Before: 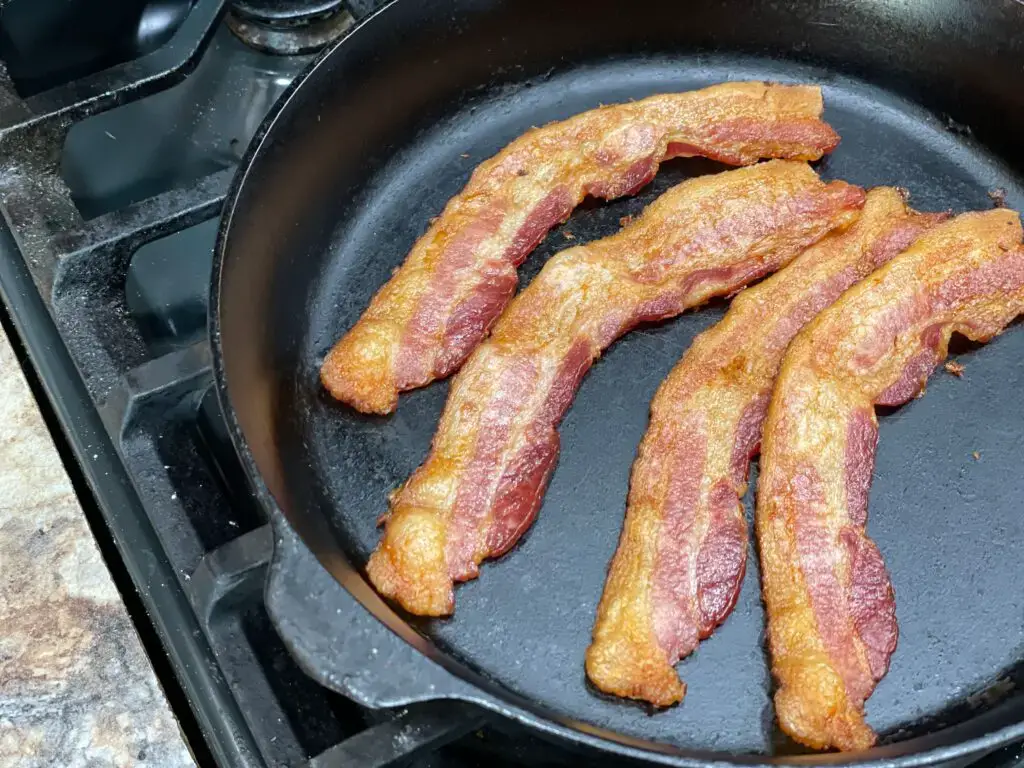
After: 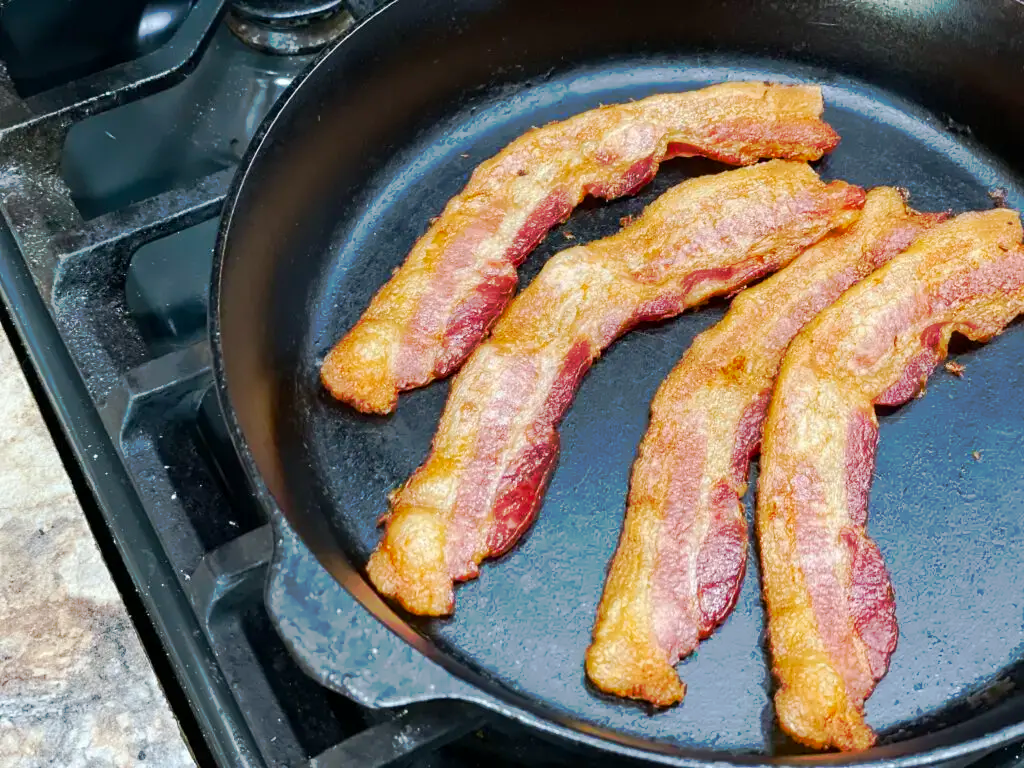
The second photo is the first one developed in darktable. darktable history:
tone curve: curves: ch0 [(0, 0) (0.003, 0.003) (0.011, 0.011) (0.025, 0.024) (0.044, 0.044) (0.069, 0.068) (0.1, 0.098) (0.136, 0.133) (0.177, 0.174) (0.224, 0.22) (0.277, 0.272) (0.335, 0.329) (0.399, 0.392) (0.468, 0.46) (0.543, 0.607) (0.623, 0.676) (0.709, 0.75) (0.801, 0.828) (0.898, 0.912) (1, 1)], preserve colors none
color balance rgb: perceptual saturation grading › global saturation 15.761%, perceptual saturation grading › highlights -19.587%, perceptual saturation grading › shadows 20.504%, global vibrance 9.303%
